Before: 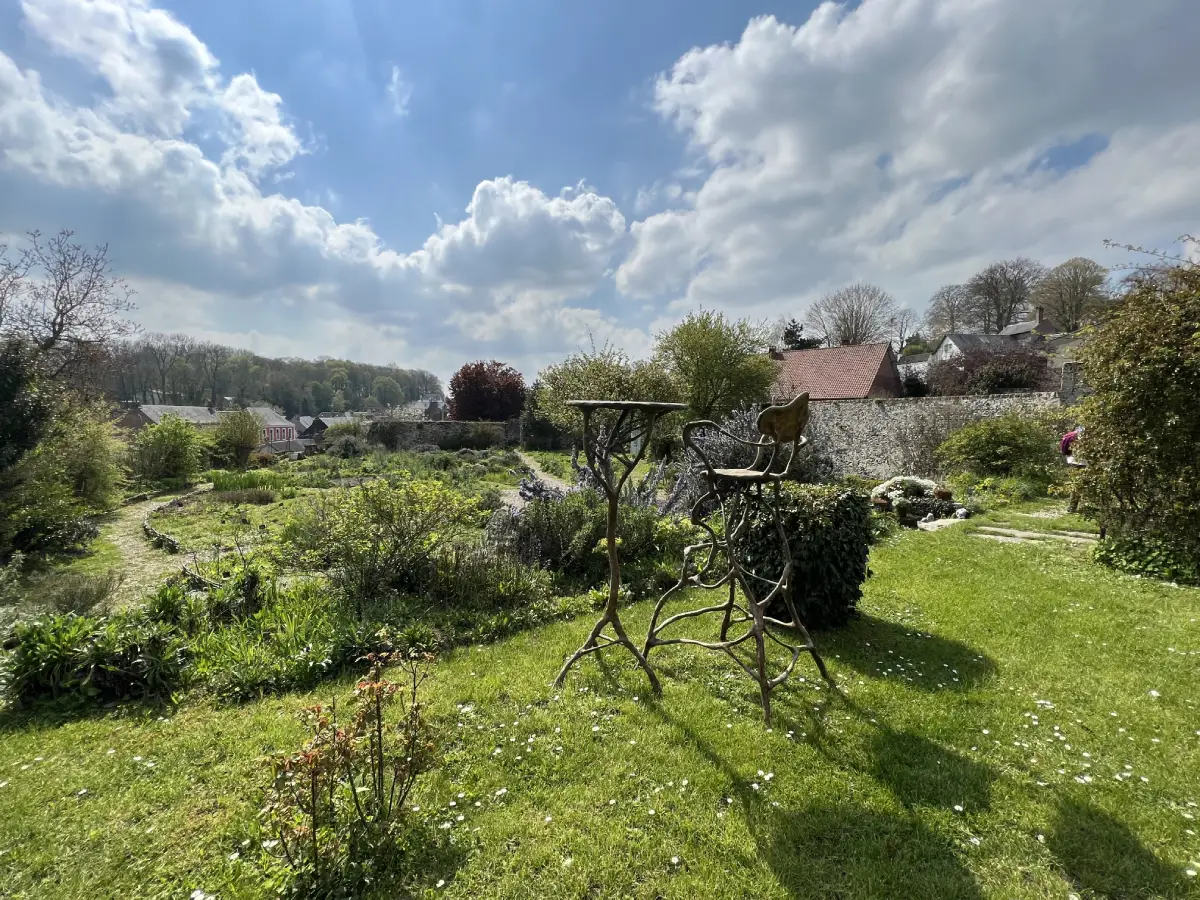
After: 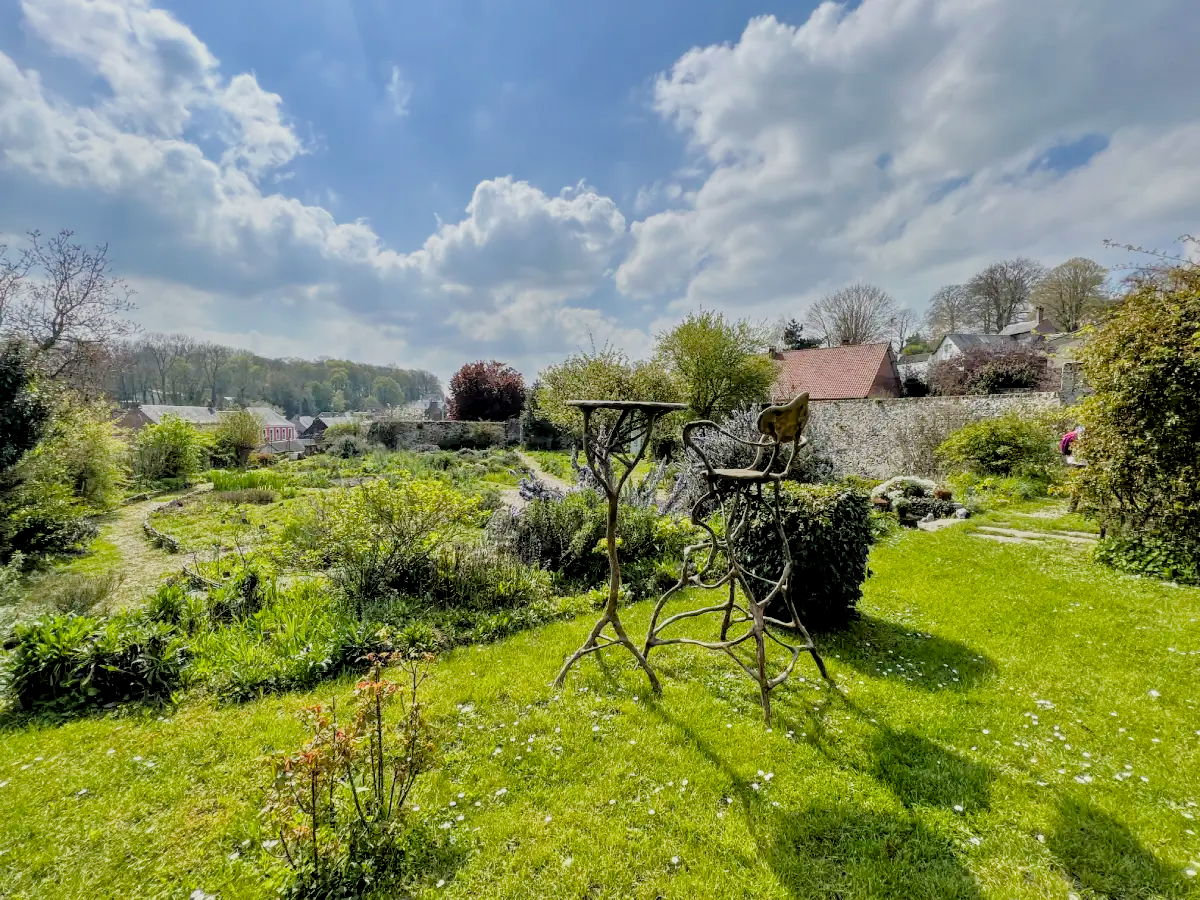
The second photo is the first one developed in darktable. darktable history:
filmic rgb "scene-referred default": black relative exposure -7.65 EV, white relative exposure 4.56 EV, hardness 3.61
local contrast: on, module defaults
color balance rgb: perceptual saturation grading › global saturation 25%, global vibrance 20%
tone equalizer "relight: fill-in": -7 EV 0.15 EV, -6 EV 0.6 EV, -5 EV 1.15 EV, -4 EV 1.33 EV, -3 EV 1.15 EV, -2 EV 0.6 EV, -1 EV 0.15 EV, mask exposure compensation -0.5 EV
